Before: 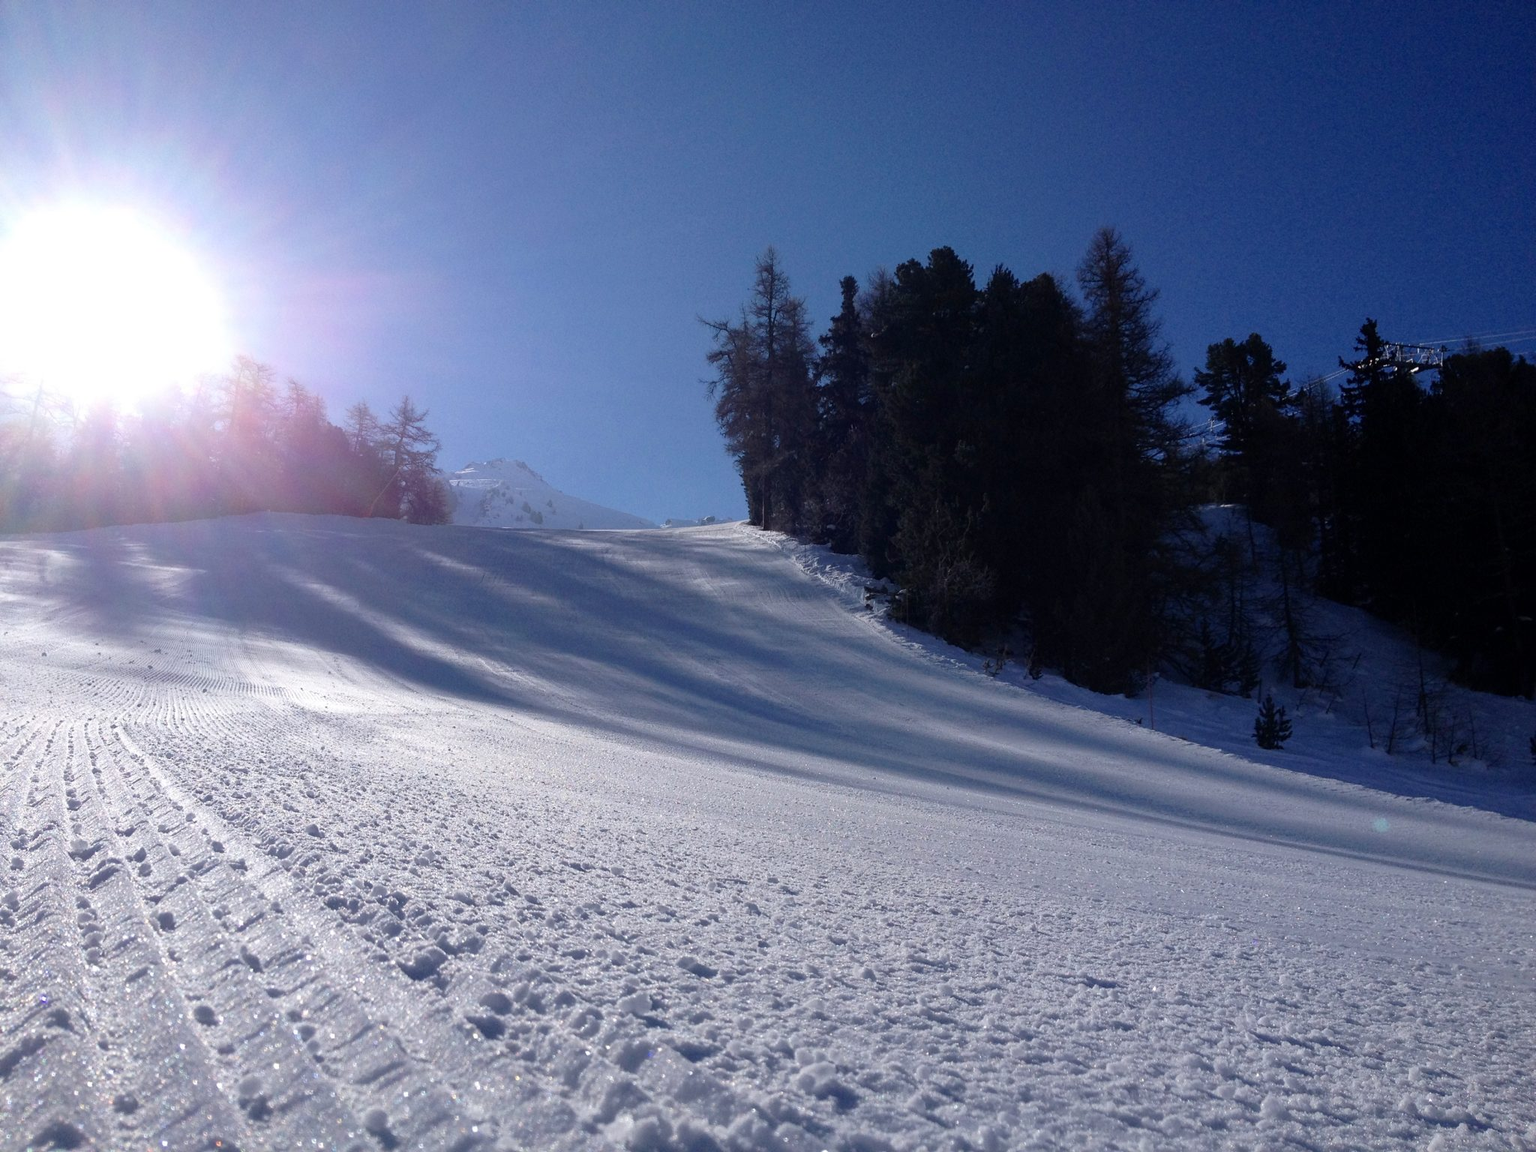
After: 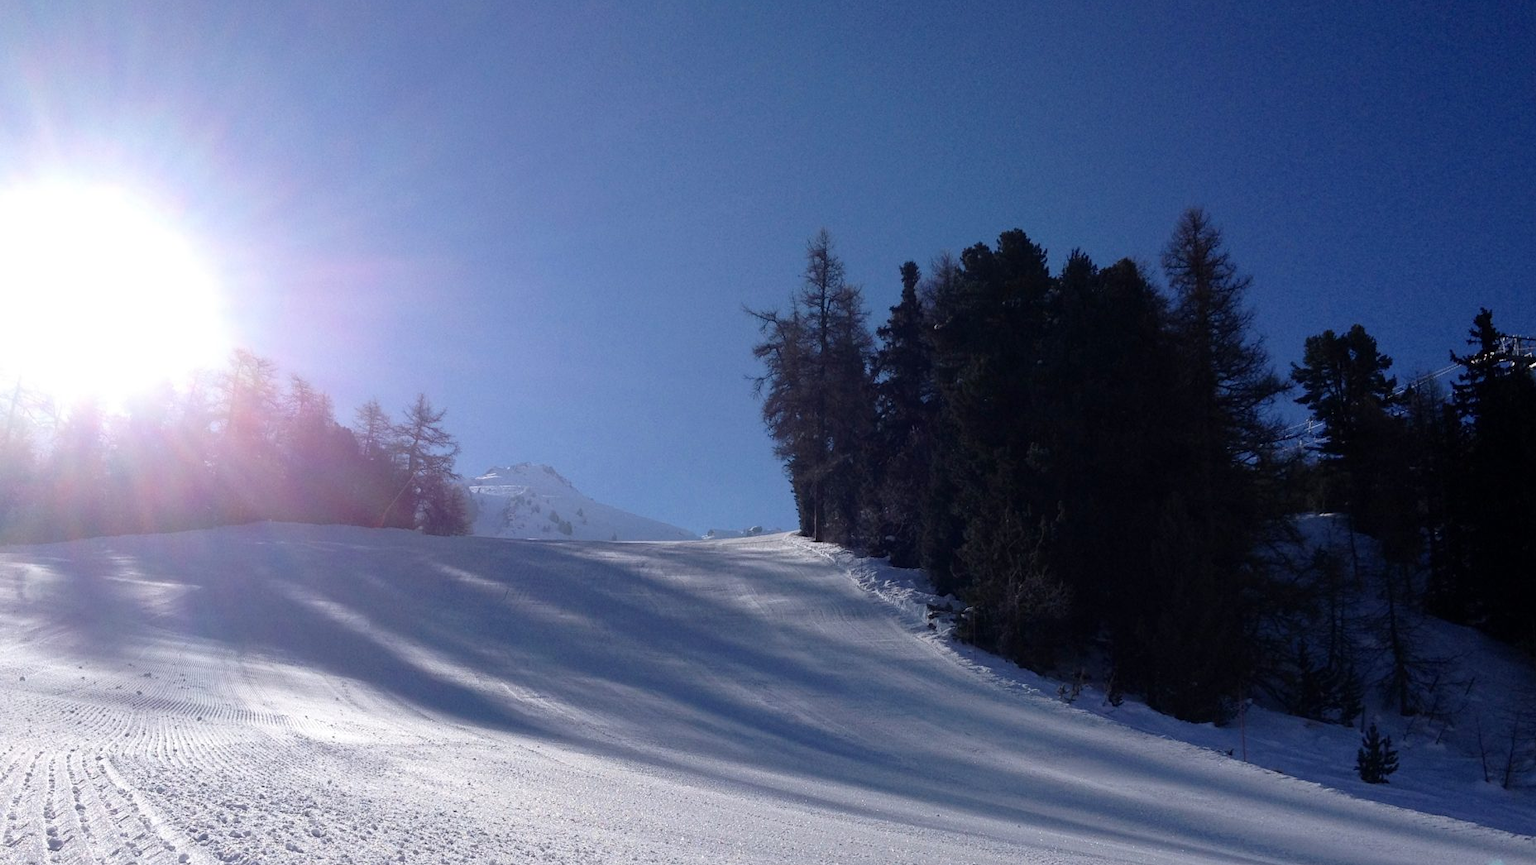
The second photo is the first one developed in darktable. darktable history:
crop: left 1.586%, top 3.394%, right 7.715%, bottom 28.463%
